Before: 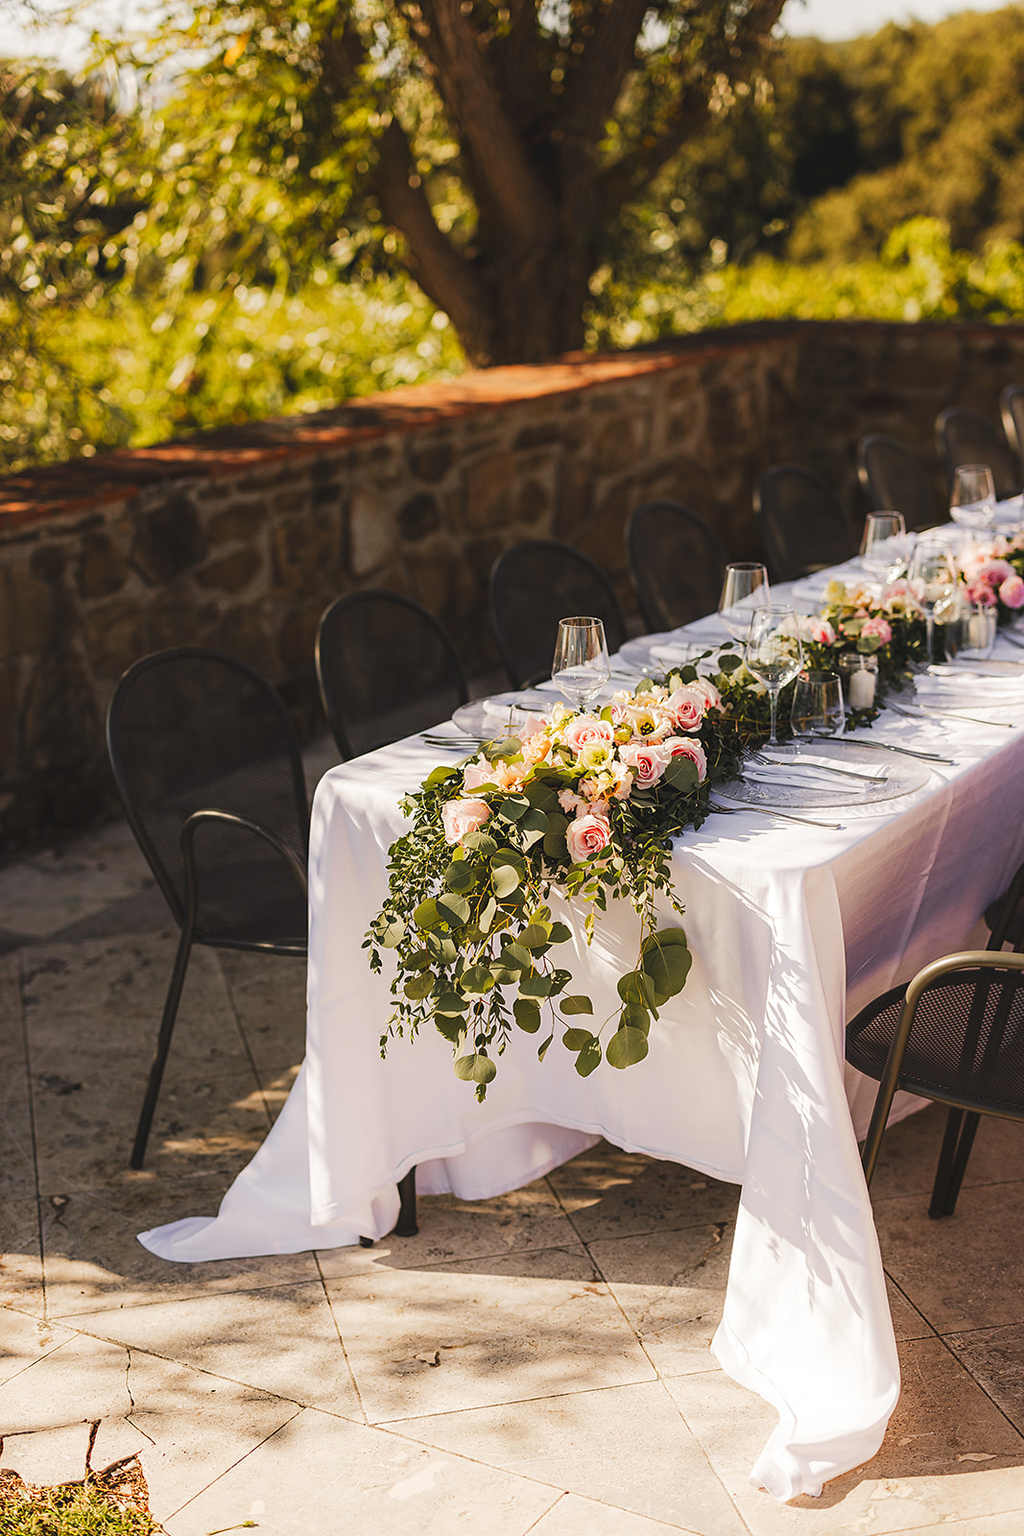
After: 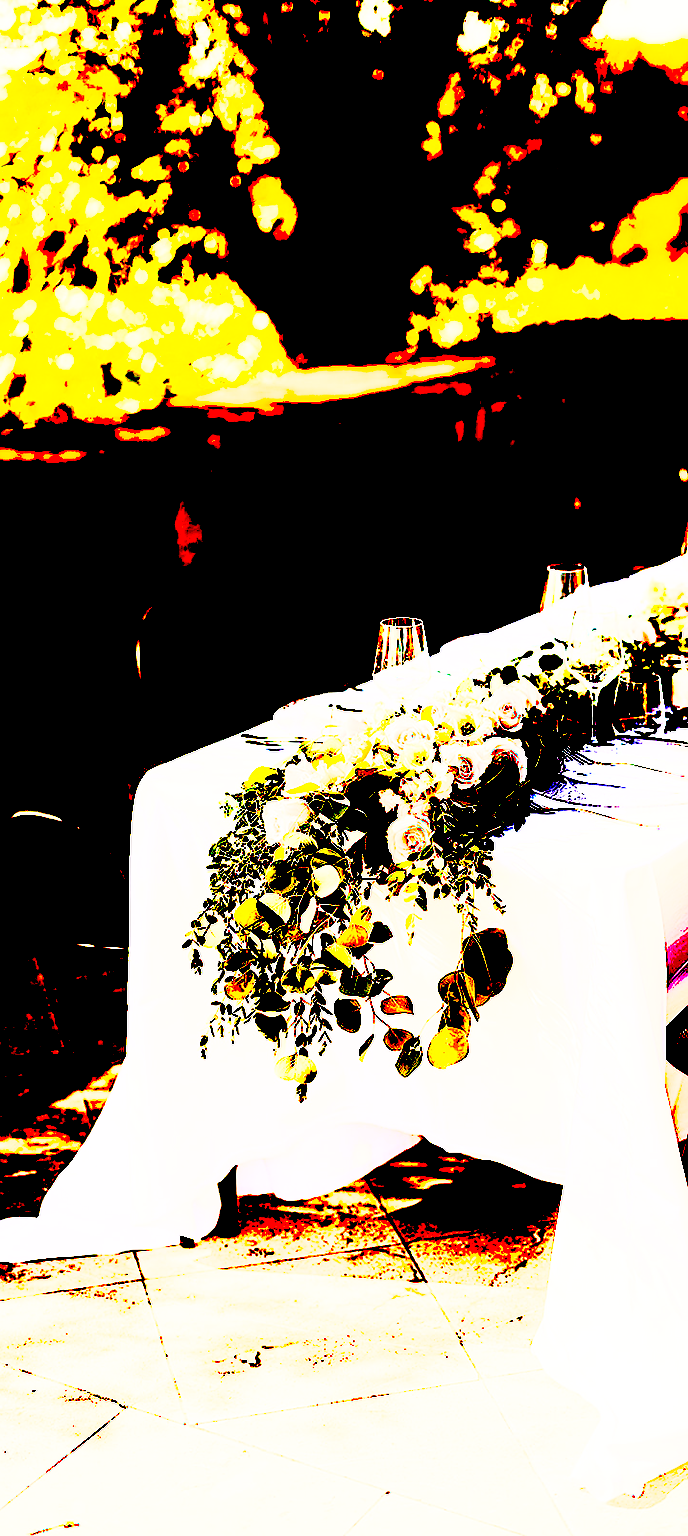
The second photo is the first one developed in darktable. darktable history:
crop and rotate: left 17.6%, right 15.156%
shadows and highlights: shadows 39.25, highlights -59.67
exposure: black level correction 0.099, exposure 3.013 EV, compensate exposure bias true, compensate highlight preservation false
